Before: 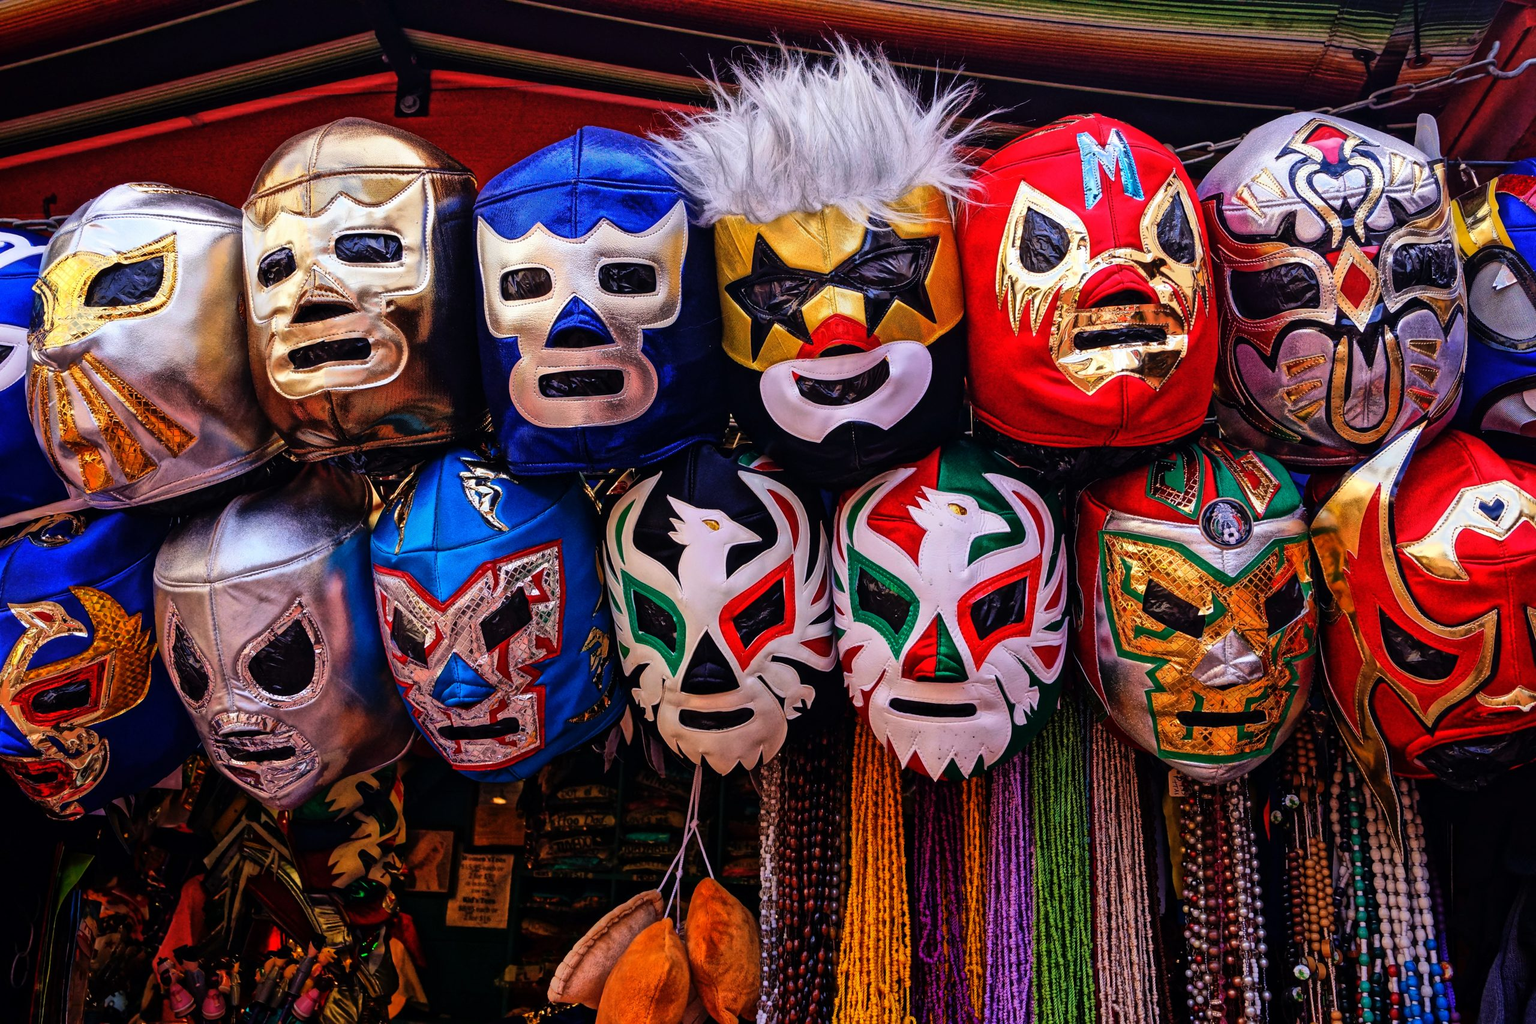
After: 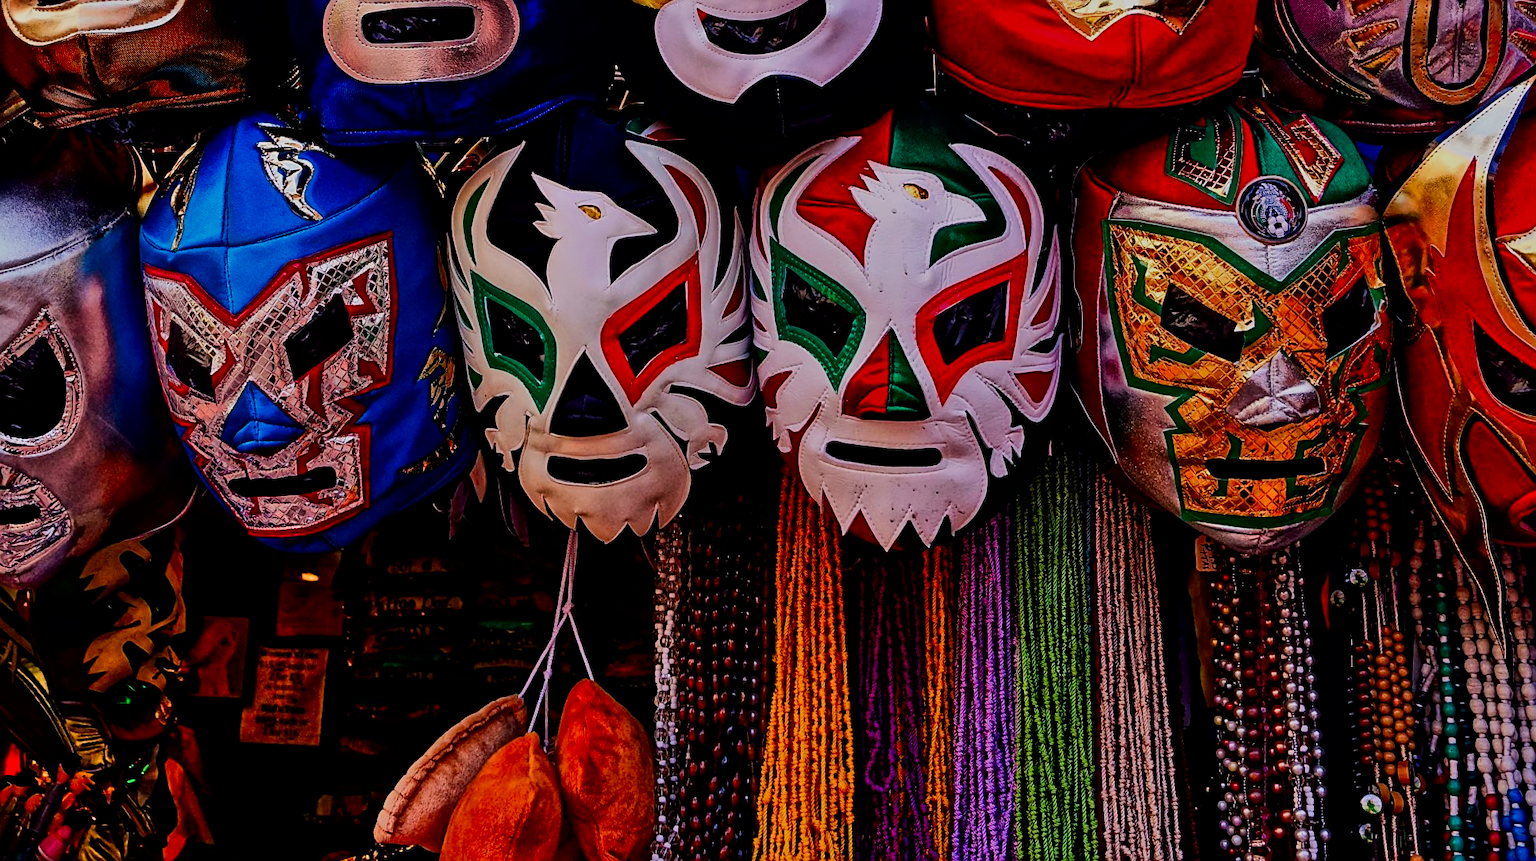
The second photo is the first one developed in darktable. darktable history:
contrast brightness saturation: contrast 0.102, brightness -0.263, saturation 0.145
crop and rotate: left 17.304%, top 35.619%, right 7.106%, bottom 0.805%
sharpen: on, module defaults
filmic rgb: black relative exposure -7.65 EV, white relative exposure 4.56 EV, hardness 3.61
shadows and highlights: shadows 36.68, highlights -27.76, soften with gaussian
